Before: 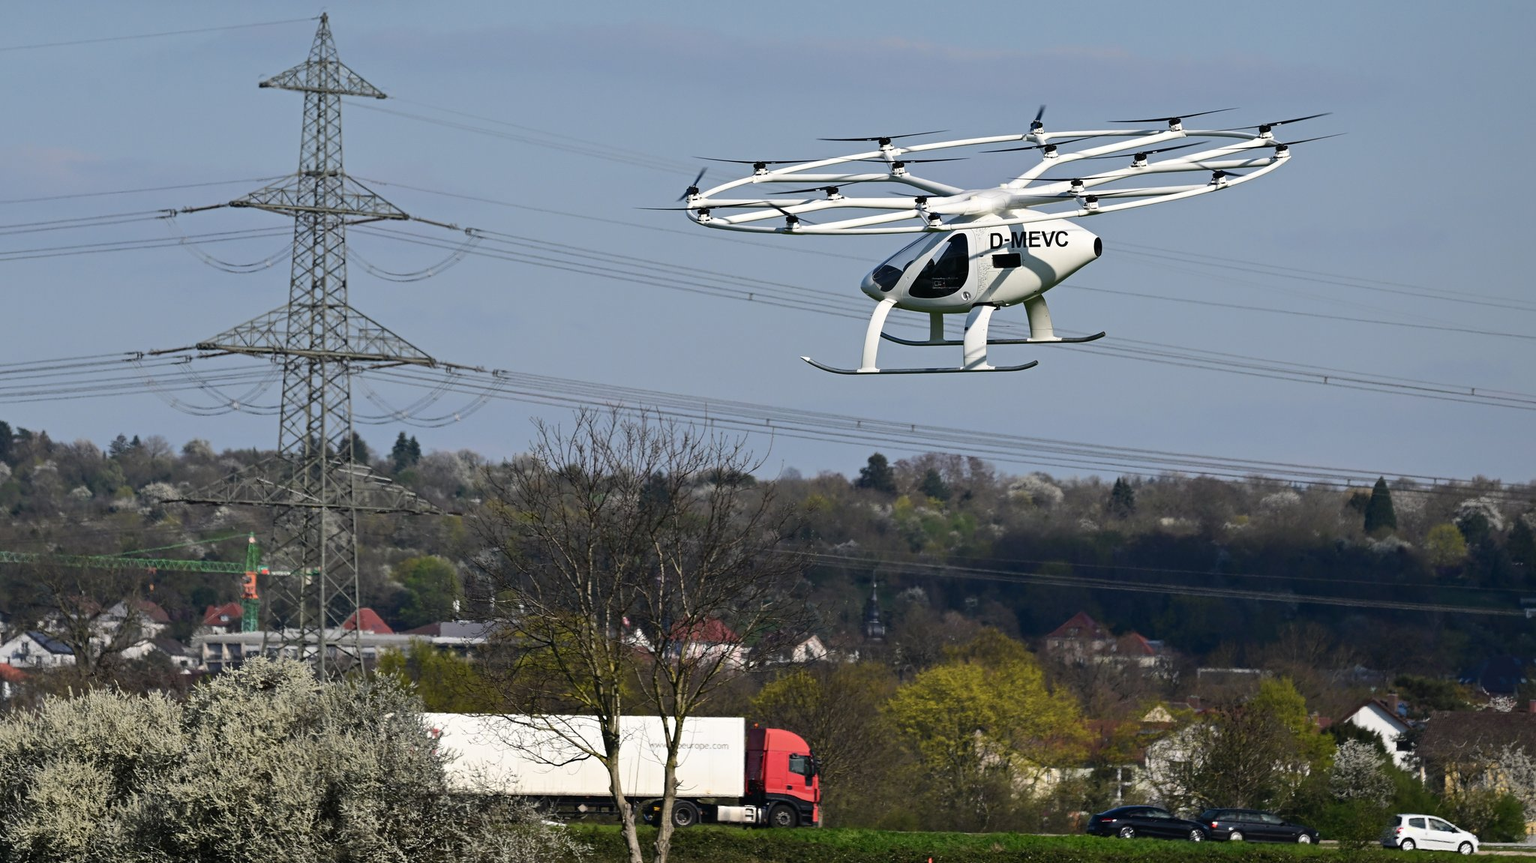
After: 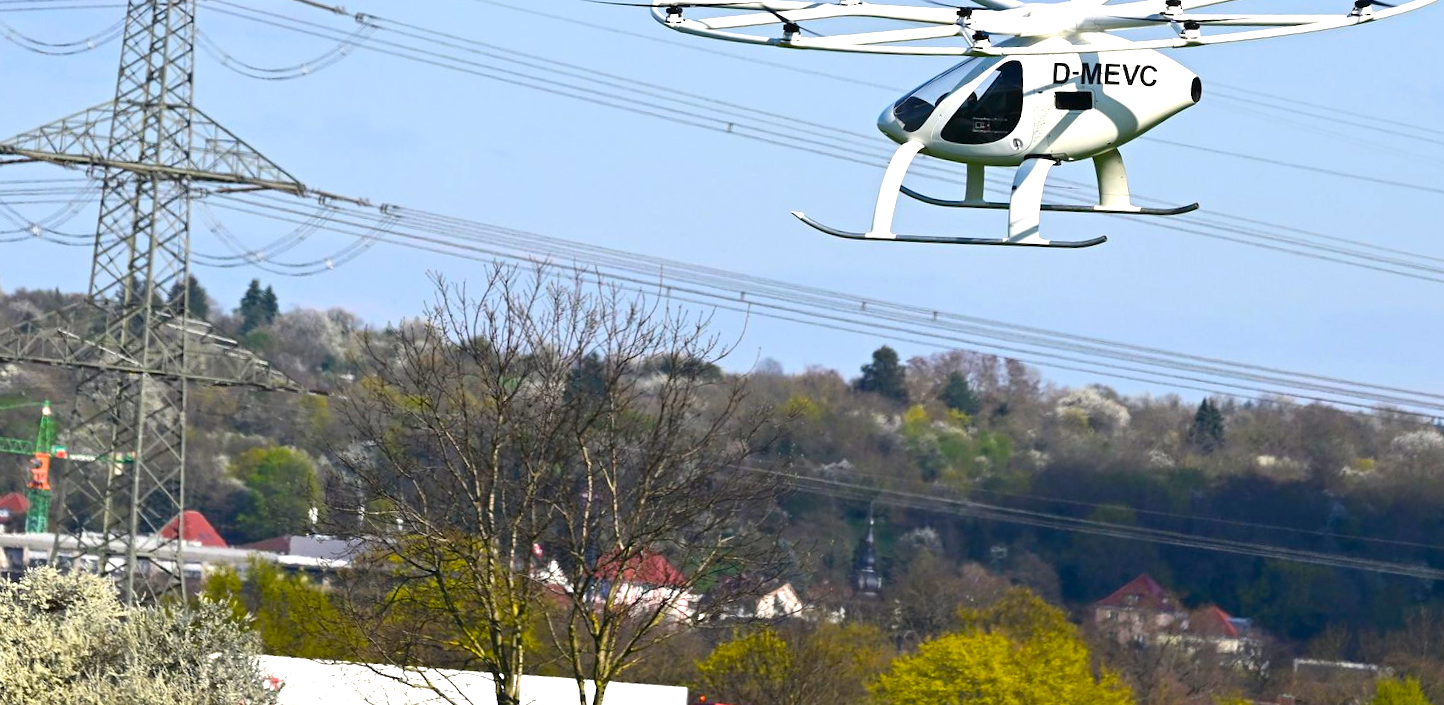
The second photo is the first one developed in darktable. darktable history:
exposure: exposure 1.001 EV, compensate highlight preservation false
color balance rgb: perceptual saturation grading › global saturation 30.621%, global vibrance 20%
color calibration: gray › normalize channels true, illuminant same as pipeline (D50), adaptation XYZ, x 0.346, y 0.358, temperature 5009.35 K, gamut compression 0.019
crop and rotate: angle -3.49°, left 9.921%, top 20.377%, right 12.023%, bottom 11.785%
